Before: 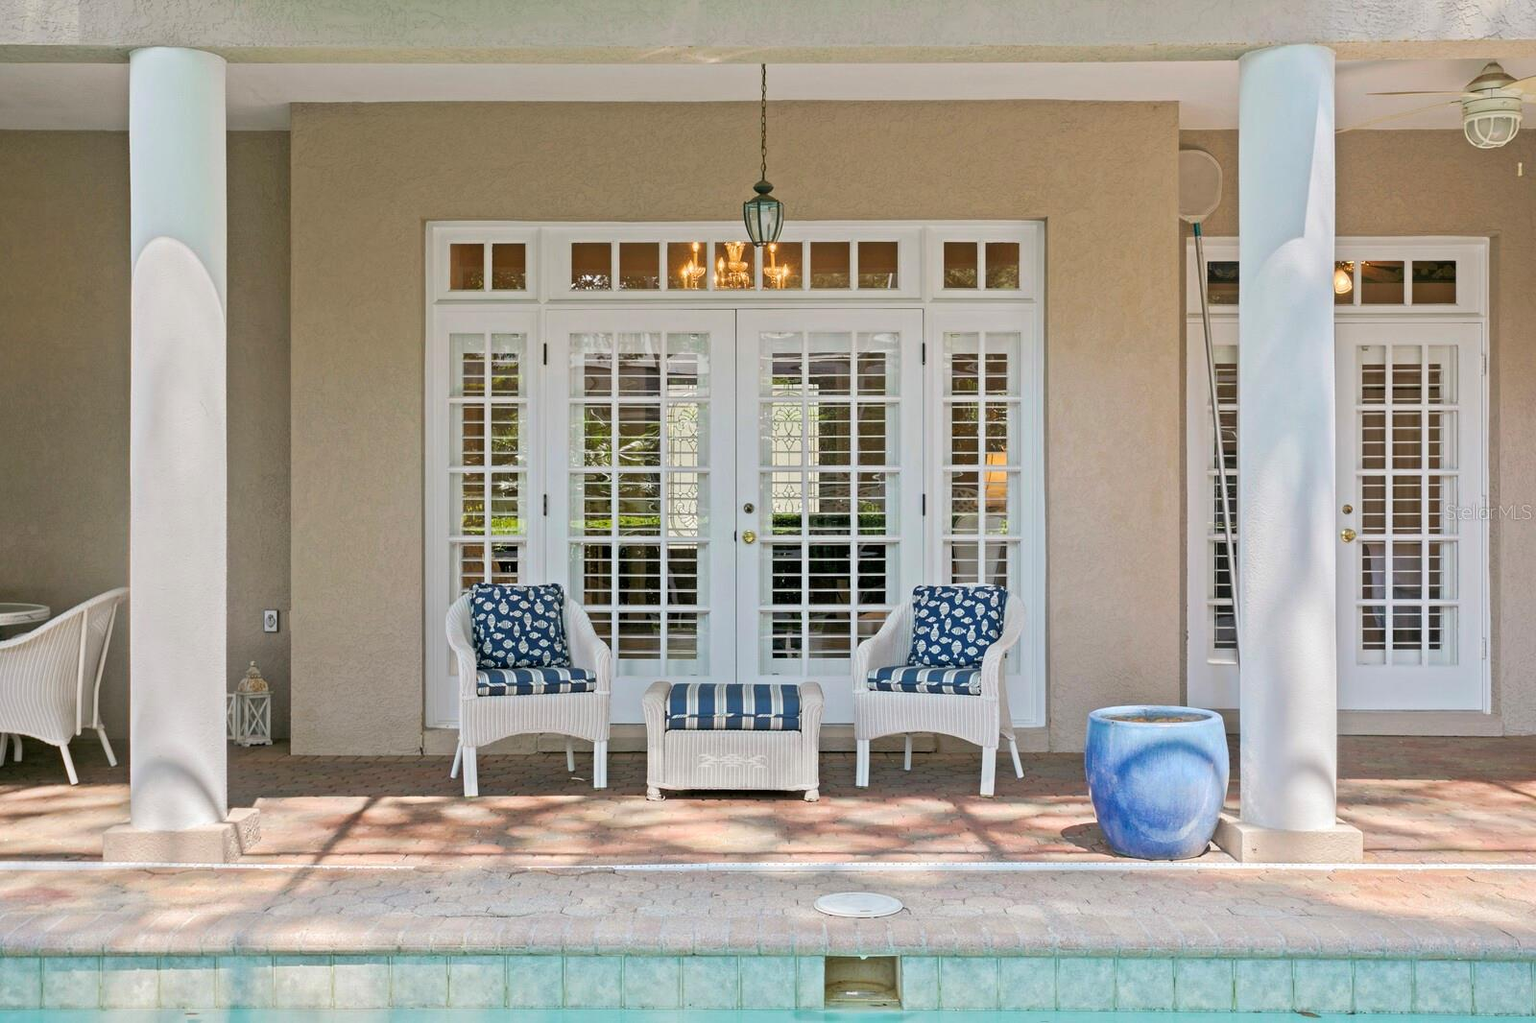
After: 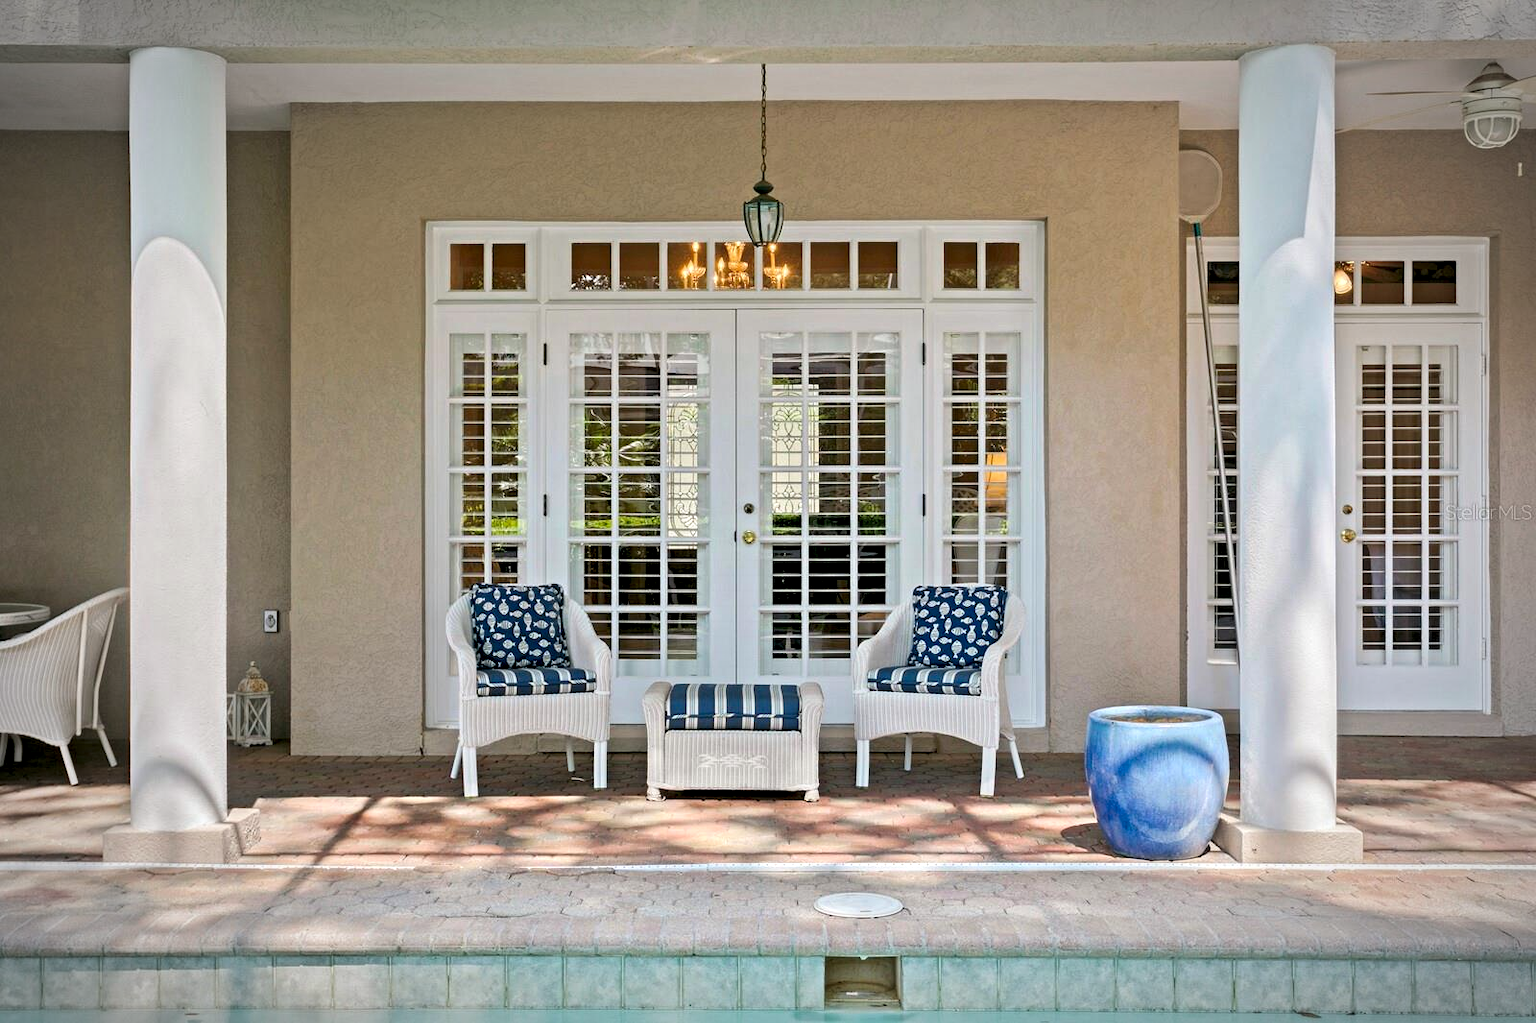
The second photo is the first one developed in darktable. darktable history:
vignetting: automatic ratio true
contrast equalizer: y [[0.6 ×6], [0.55 ×6], [0 ×6], [0 ×6], [0 ×6]], mix 0.575
